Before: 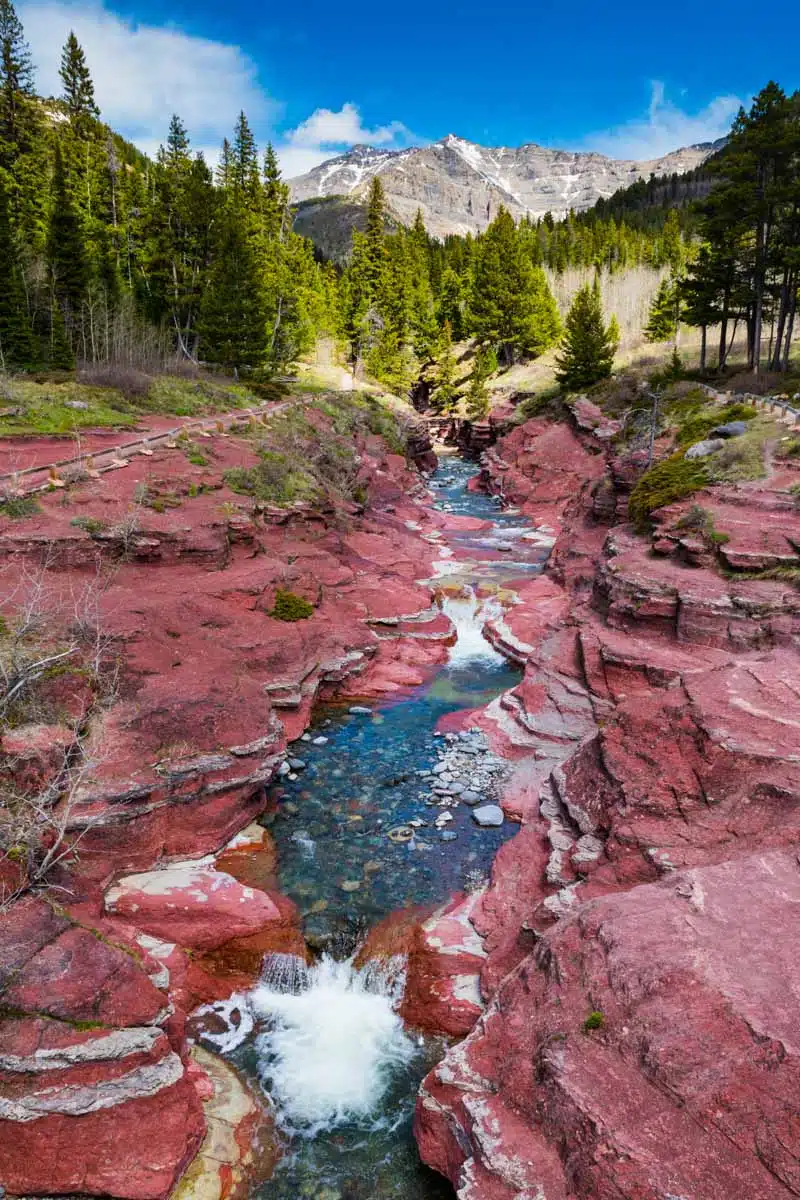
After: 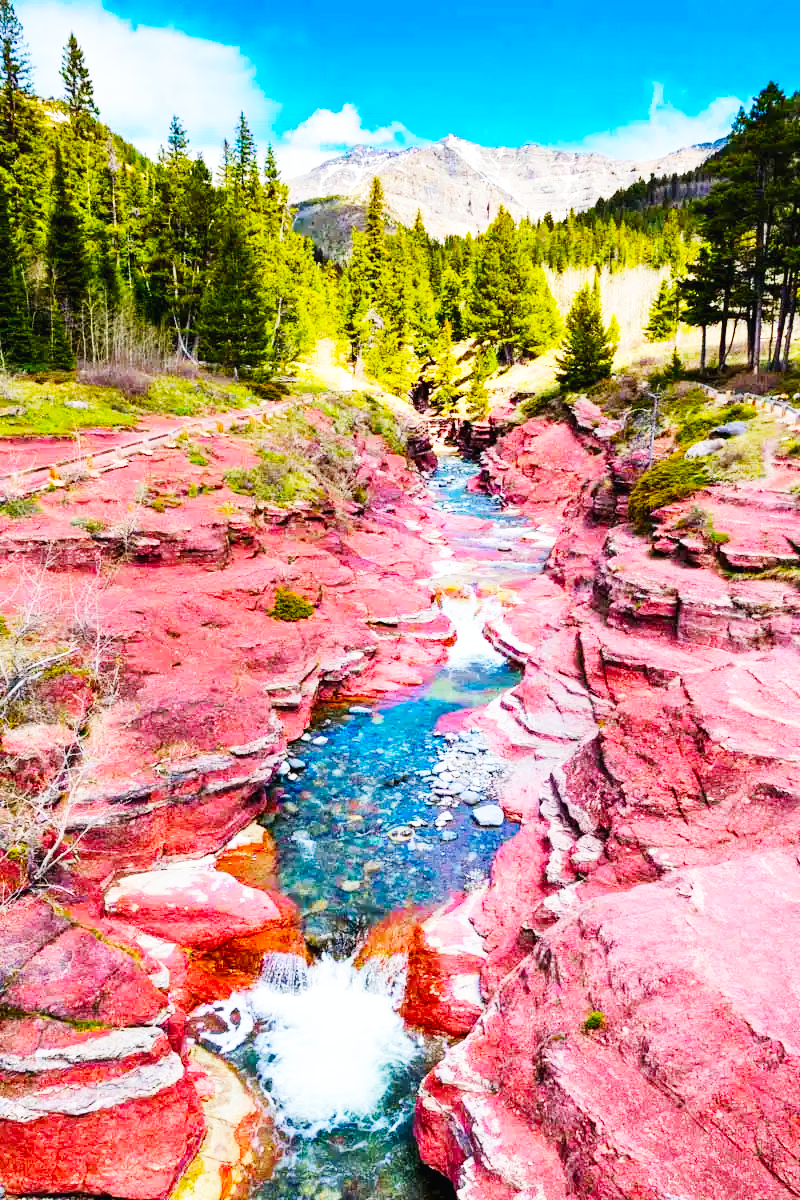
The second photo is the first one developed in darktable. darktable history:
color balance rgb: perceptual saturation grading › global saturation 25%, perceptual brilliance grading › mid-tones 10%, perceptual brilliance grading › shadows 15%, global vibrance 20%
base curve: curves: ch0 [(0, 0.003) (0.001, 0.002) (0.006, 0.004) (0.02, 0.022) (0.048, 0.086) (0.094, 0.234) (0.162, 0.431) (0.258, 0.629) (0.385, 0.8) (0.548, 0.918) (0.751, 0.988) (1, 1)], preserve colors none
